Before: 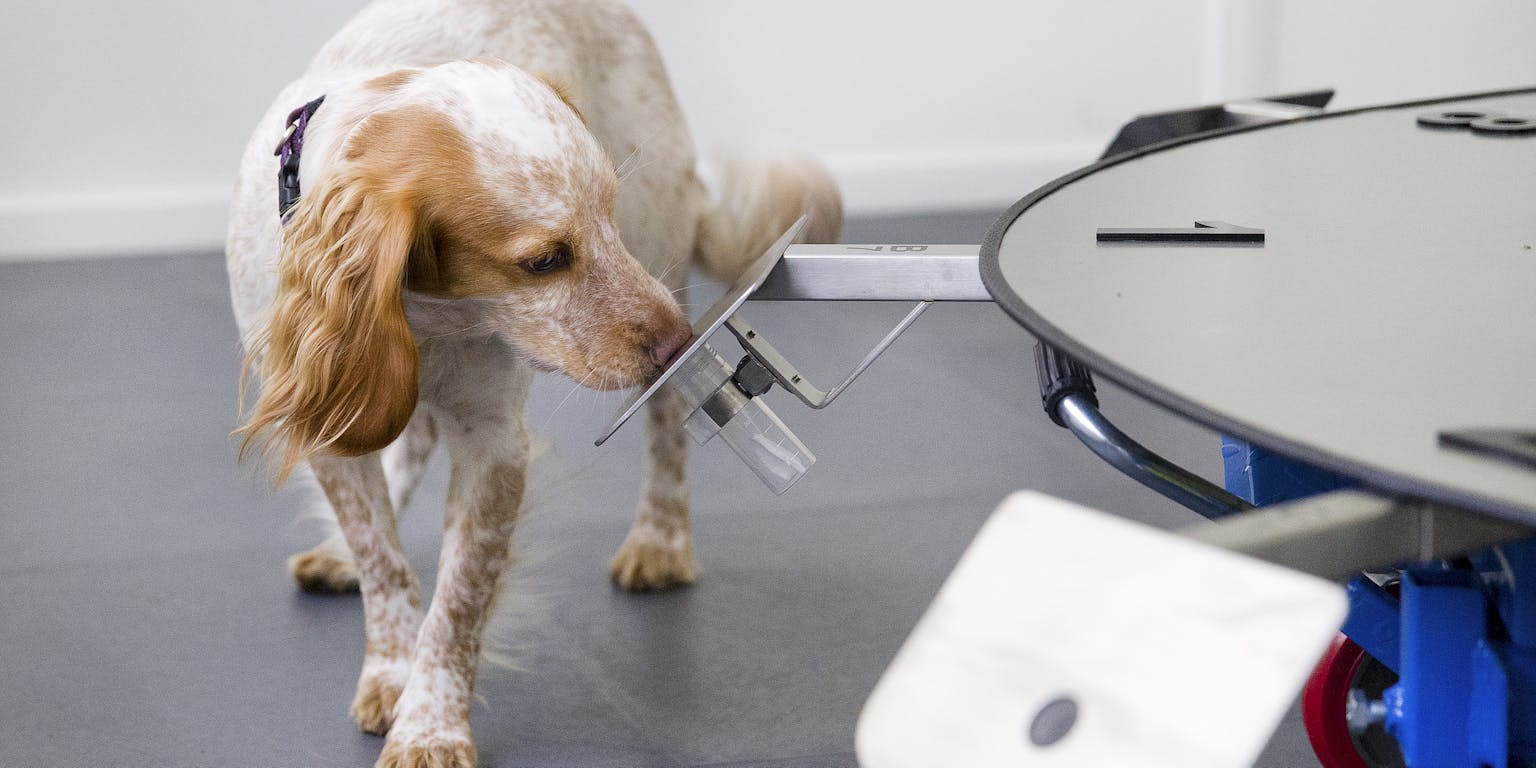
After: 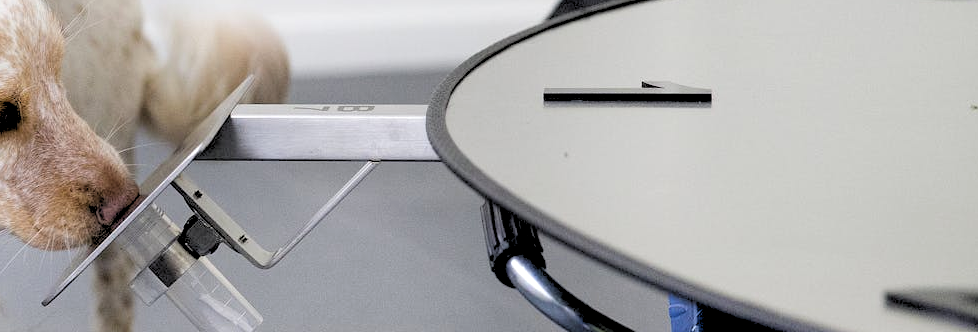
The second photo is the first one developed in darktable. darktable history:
exposure: compensate highlight preservation false
rgb levels: levels [[0.029, 0.461, 0.922], [0, 0.5, 1], [0, 0.5, 1]]
crop: left 36.005%, top 18.293%, right 0.31%, bottom 38.444%
